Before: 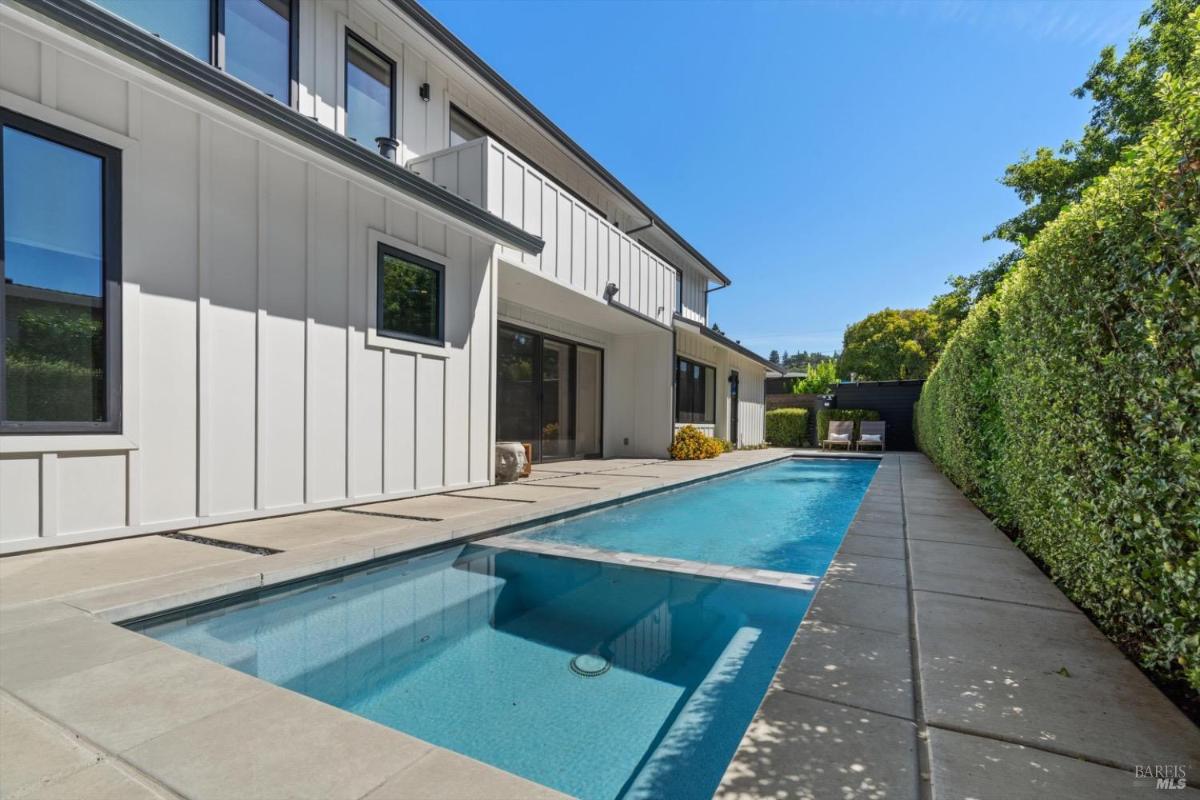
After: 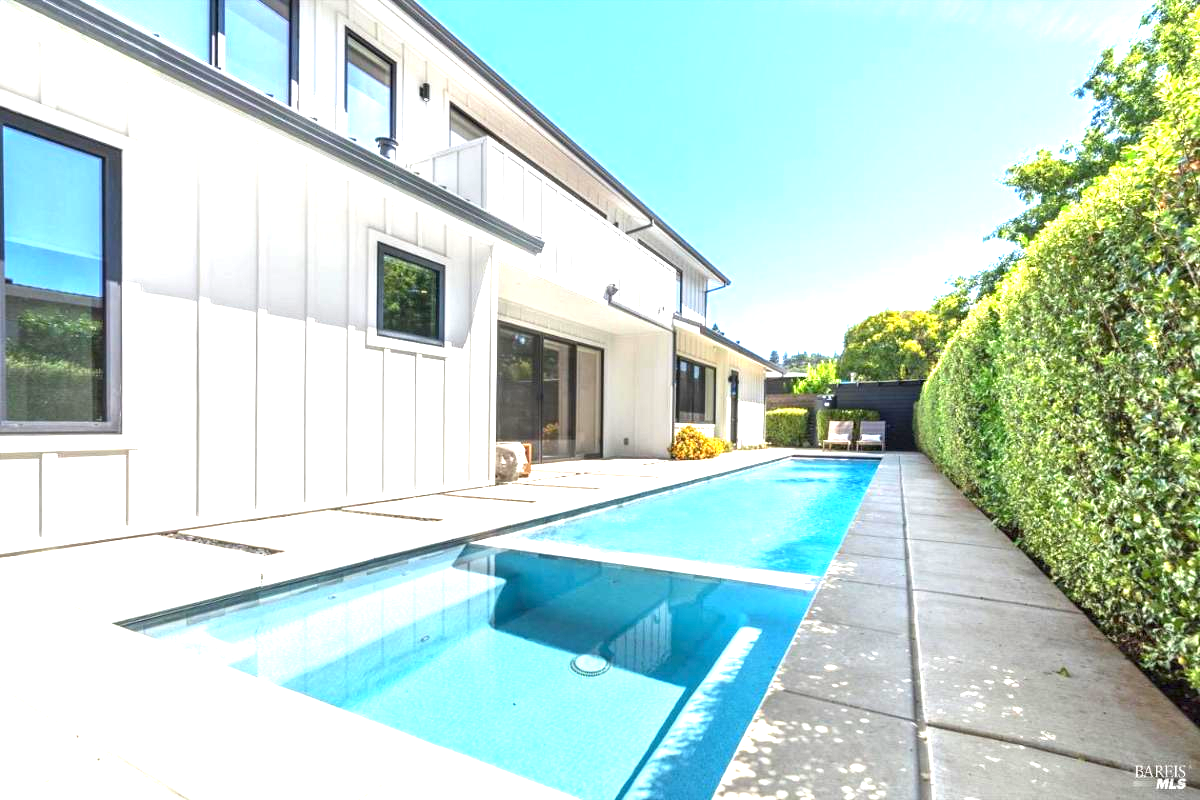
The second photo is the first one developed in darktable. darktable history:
exposure: exposure 1.993 EV, compensate exposure bias true, compensate highlight preservation false
